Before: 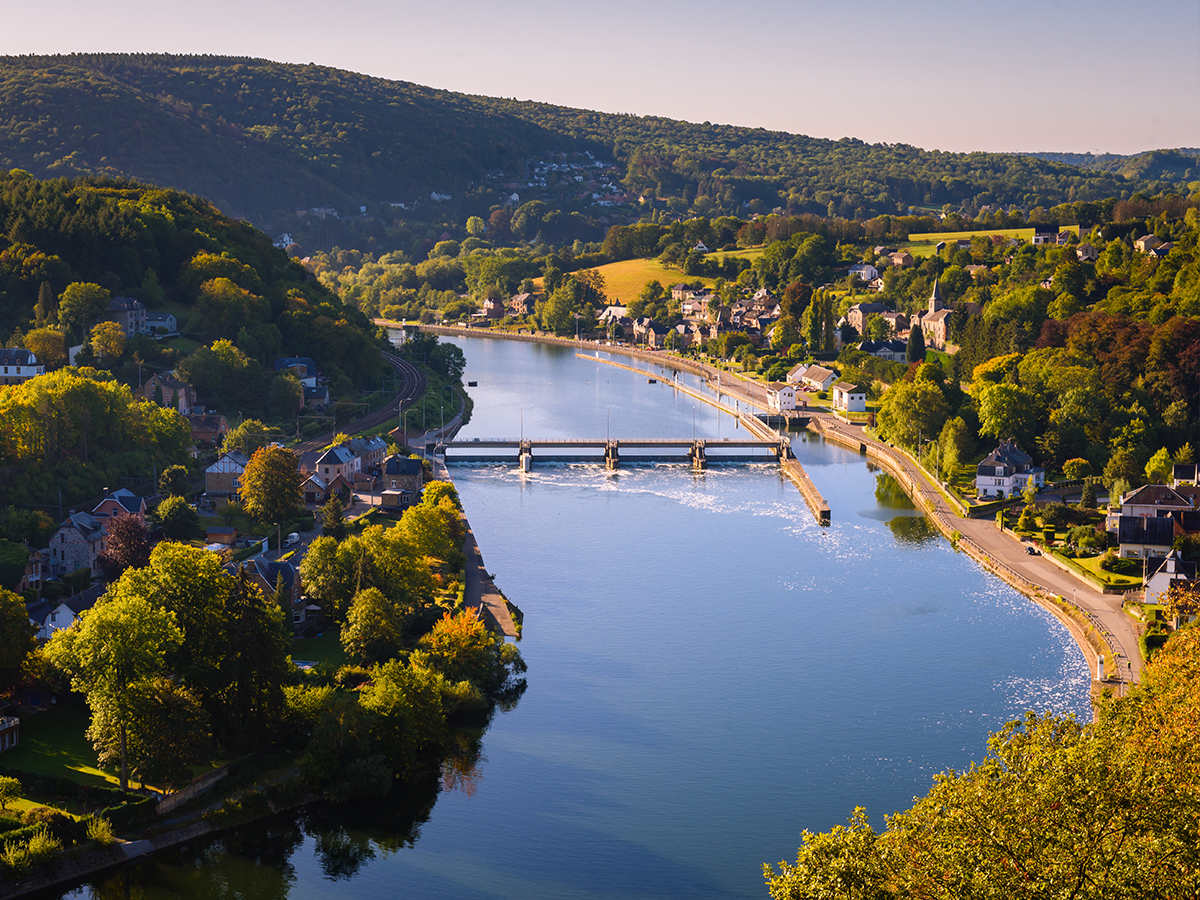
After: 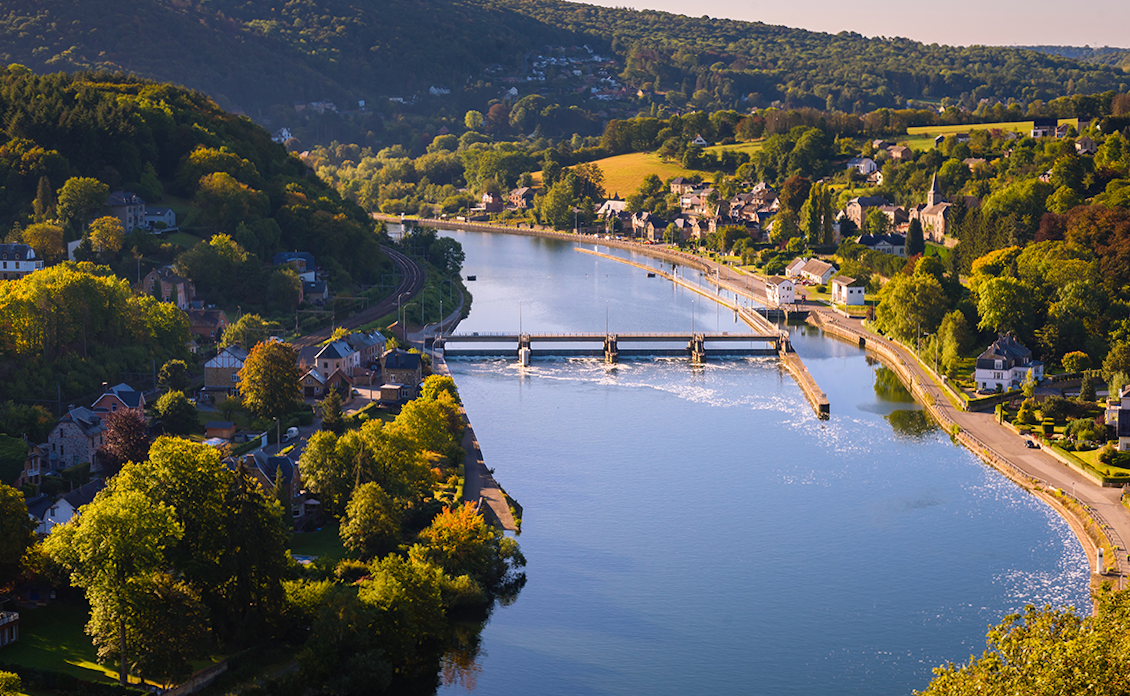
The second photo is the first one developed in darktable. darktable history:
crop and rotate: angle 0.093°, top 11.797%, right 5.572%, bottom 10.684%
